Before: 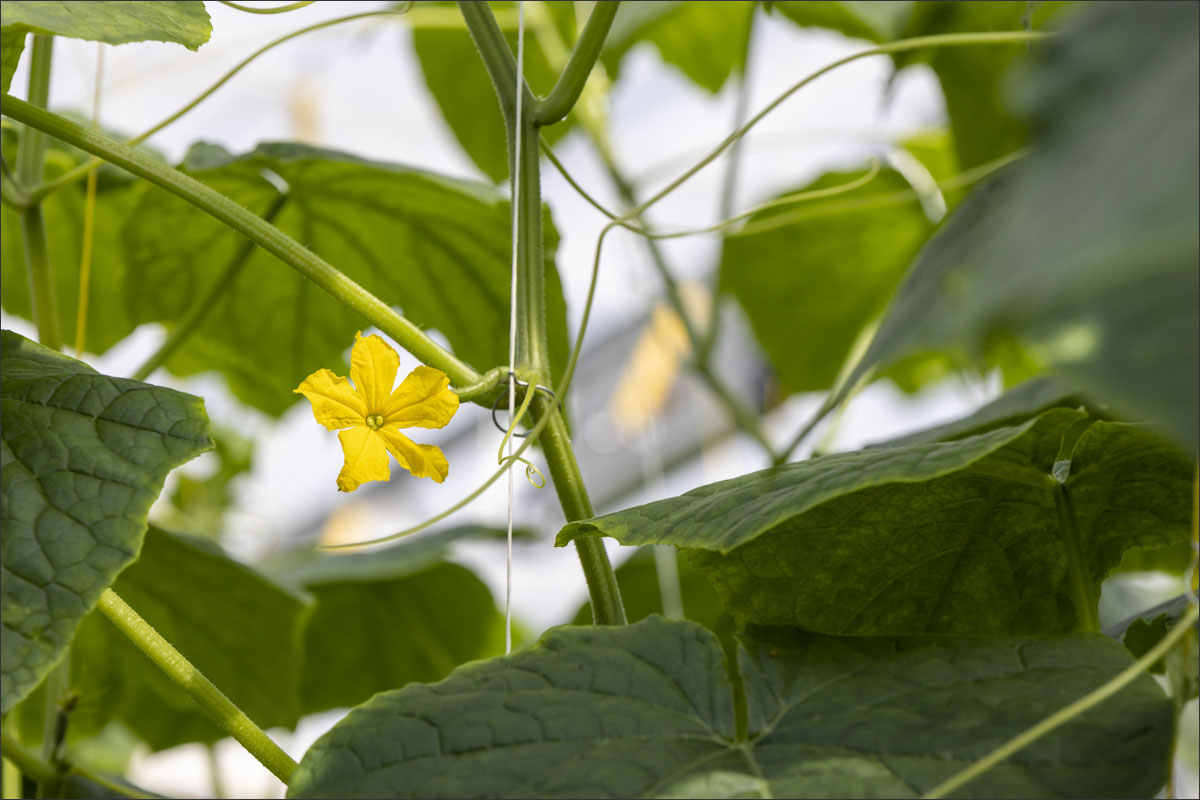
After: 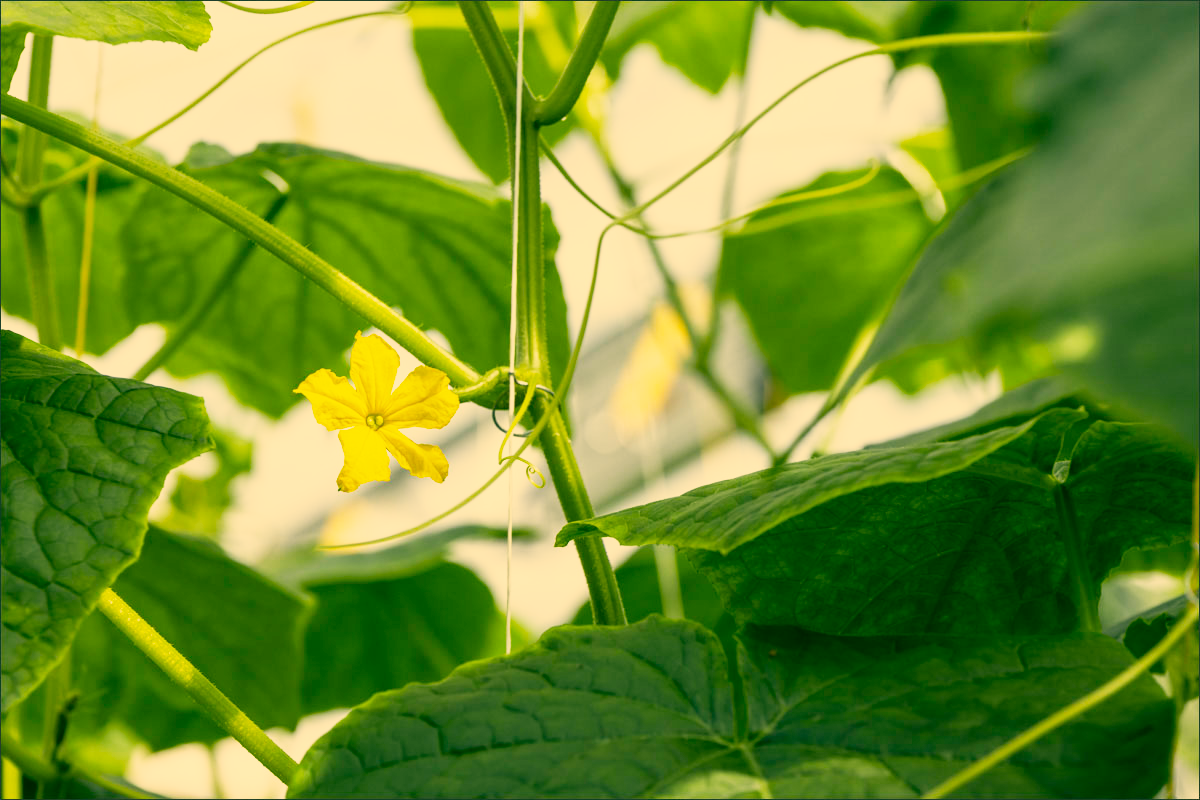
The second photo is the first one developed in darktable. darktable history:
color correction: highlights a* 5.67, highlights b* 33.62, shadows a* -25.58, shadows b* 3.96
base curve: curves: ch0 [(0, 0) (0.088, 0.125) (0.176, 0.251) (0.354, 0.501) (0.613, 0.749) (1, 0.877)], preserve colors none
